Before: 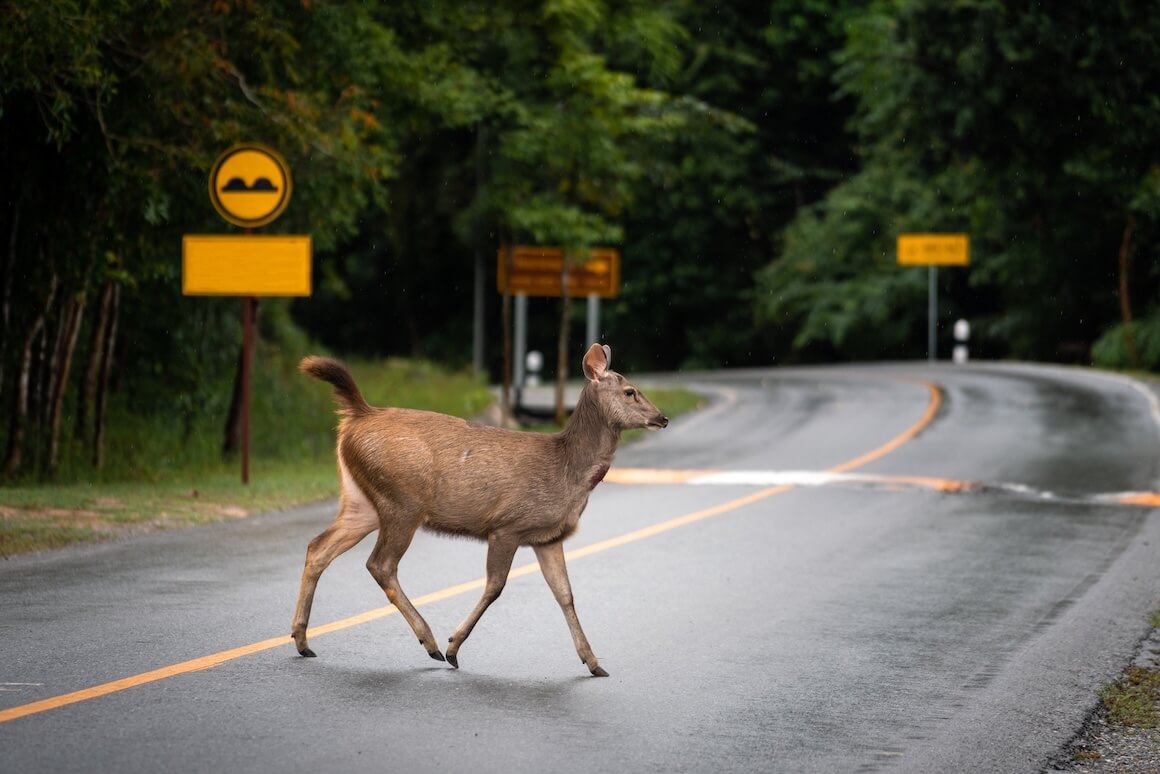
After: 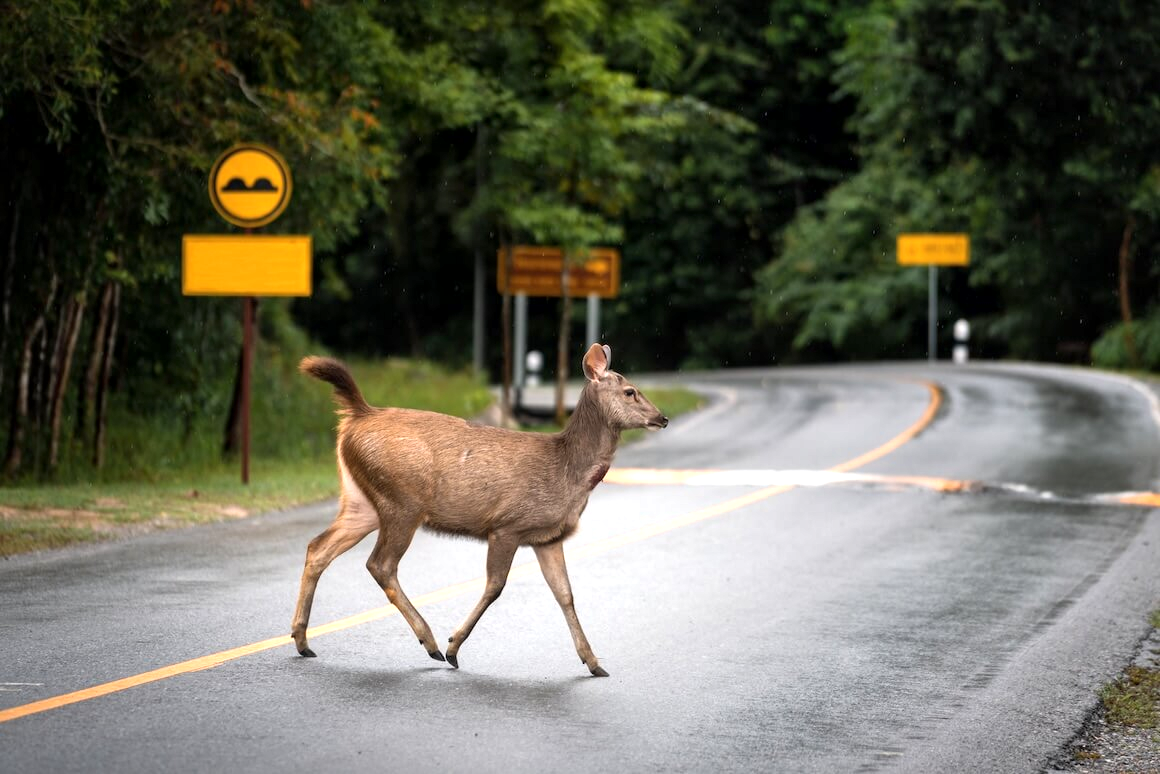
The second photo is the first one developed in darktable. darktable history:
local contrast: mode bilateral grid, contrast 21, coarseness 50, detail 132%, midtone range 0.2
exposure: black level correction 0, exposure 0.5 EV, compensate exposure bias true, compensate highlight preservation false
